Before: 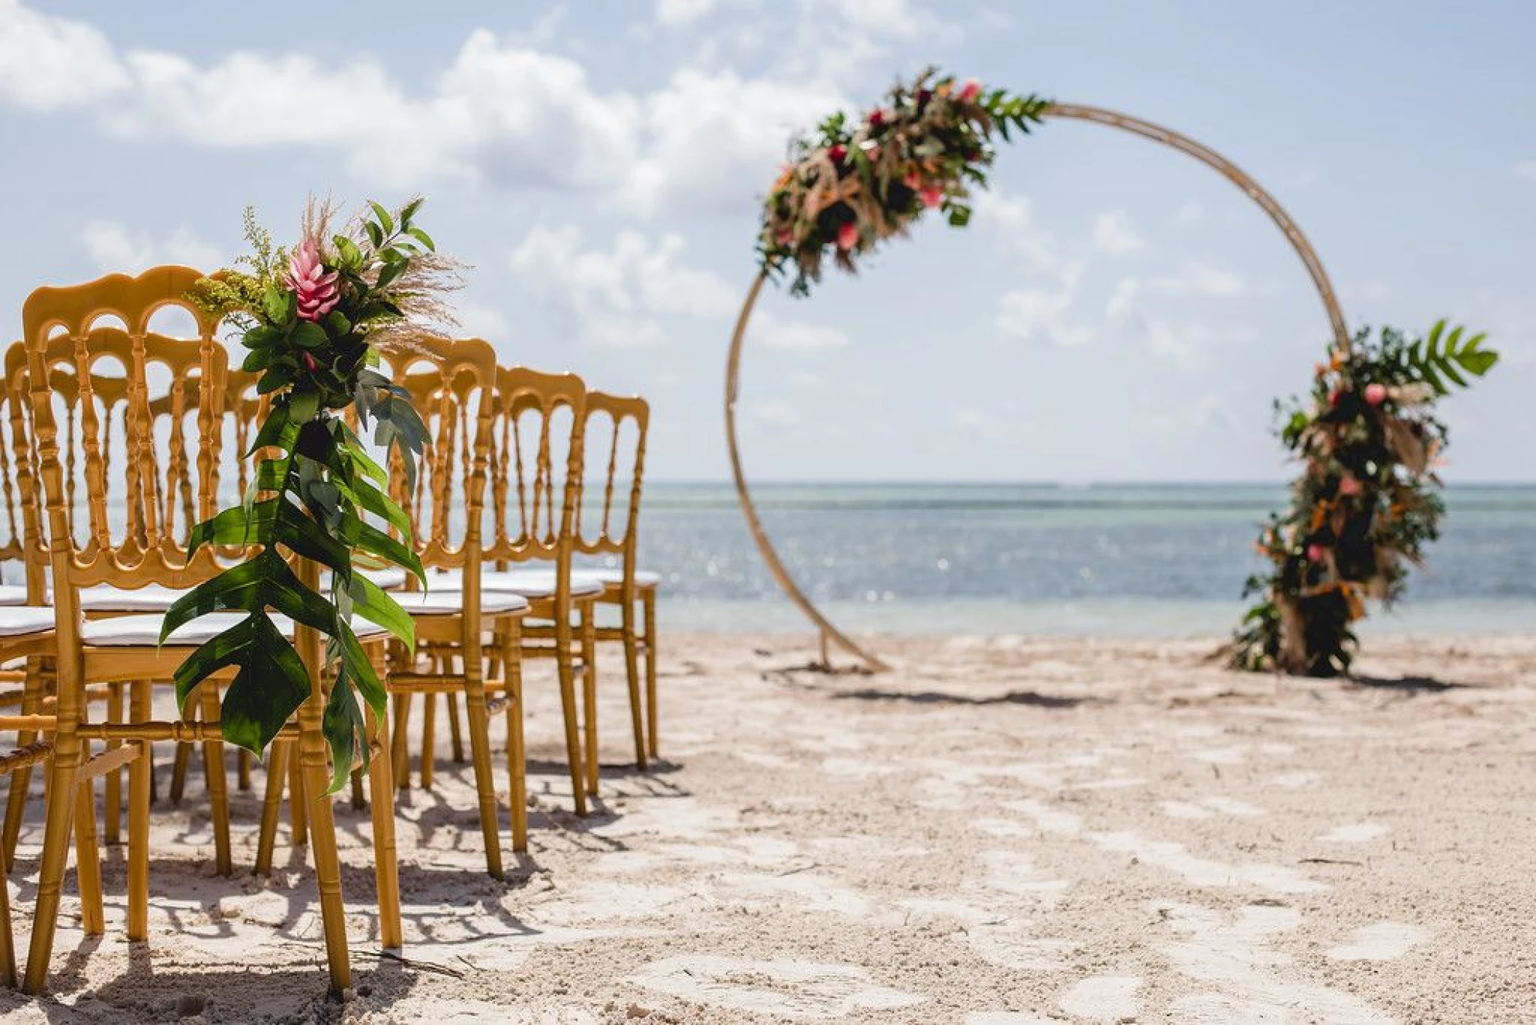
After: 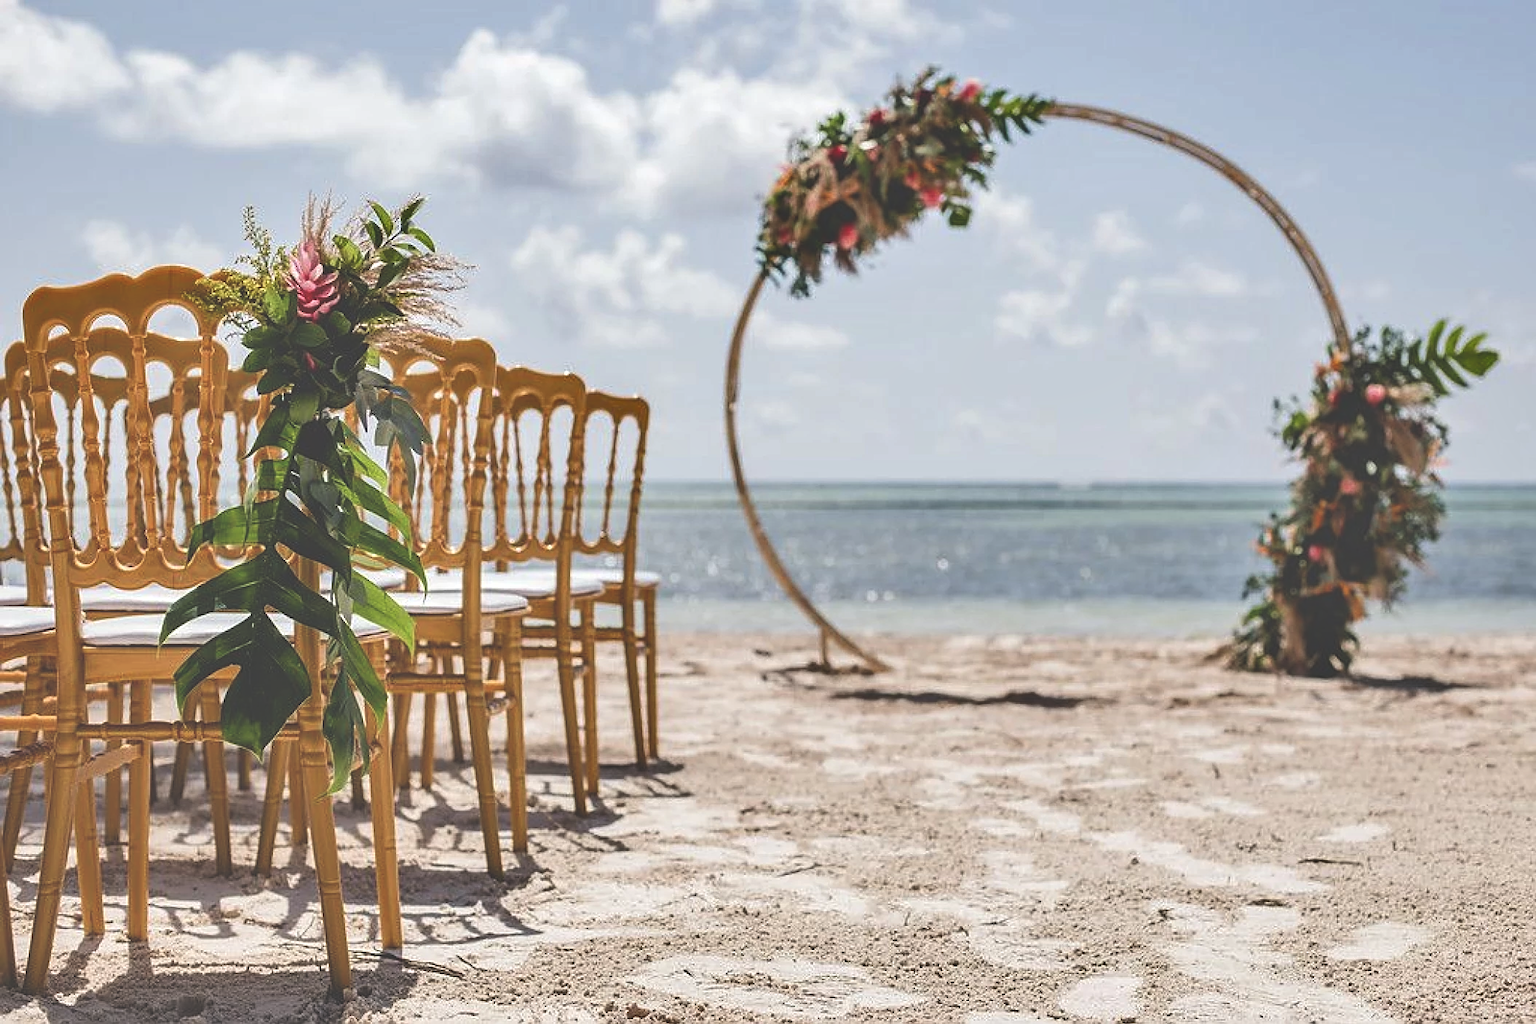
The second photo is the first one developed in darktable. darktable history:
shadows and highlights: low approximation 0.01, soften with gaussian
exposure: black level correction -0.042, exposure 0.065 EV, compensate highlight preservation false
sharpen: on, module defaults
